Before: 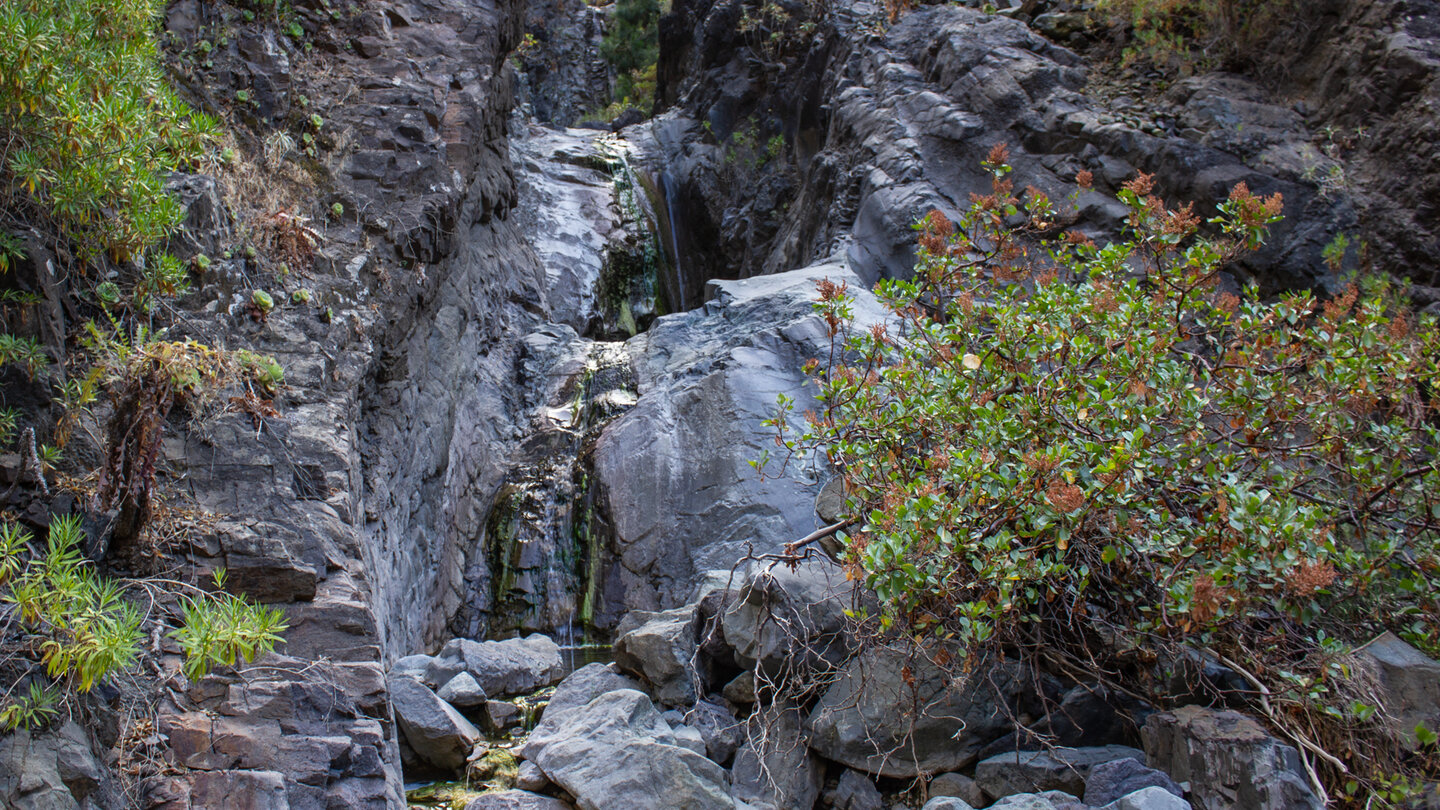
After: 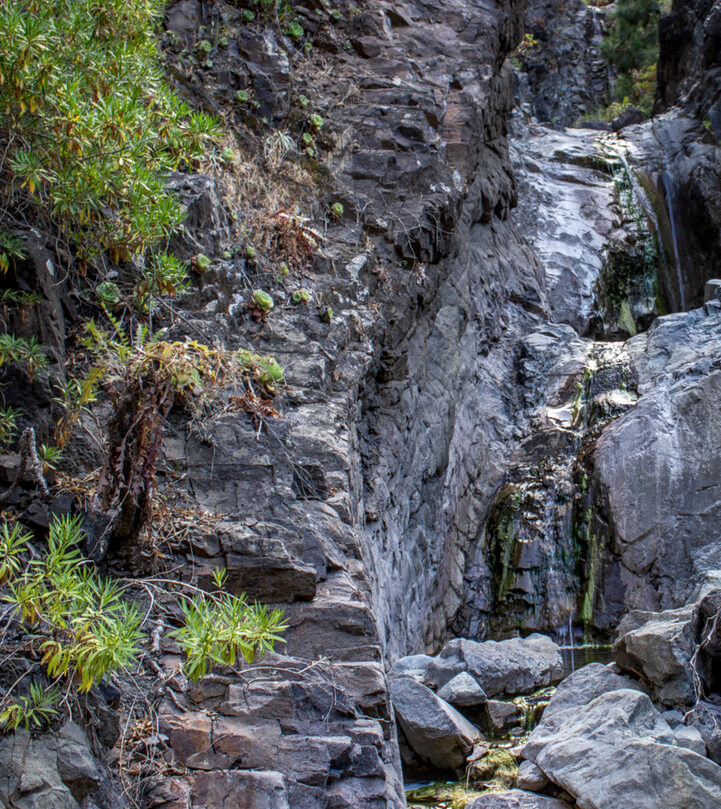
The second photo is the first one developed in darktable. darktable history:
local contrast: on, module defaults
crop and rotate: left 0.041%, top 0%, right 49.86%
